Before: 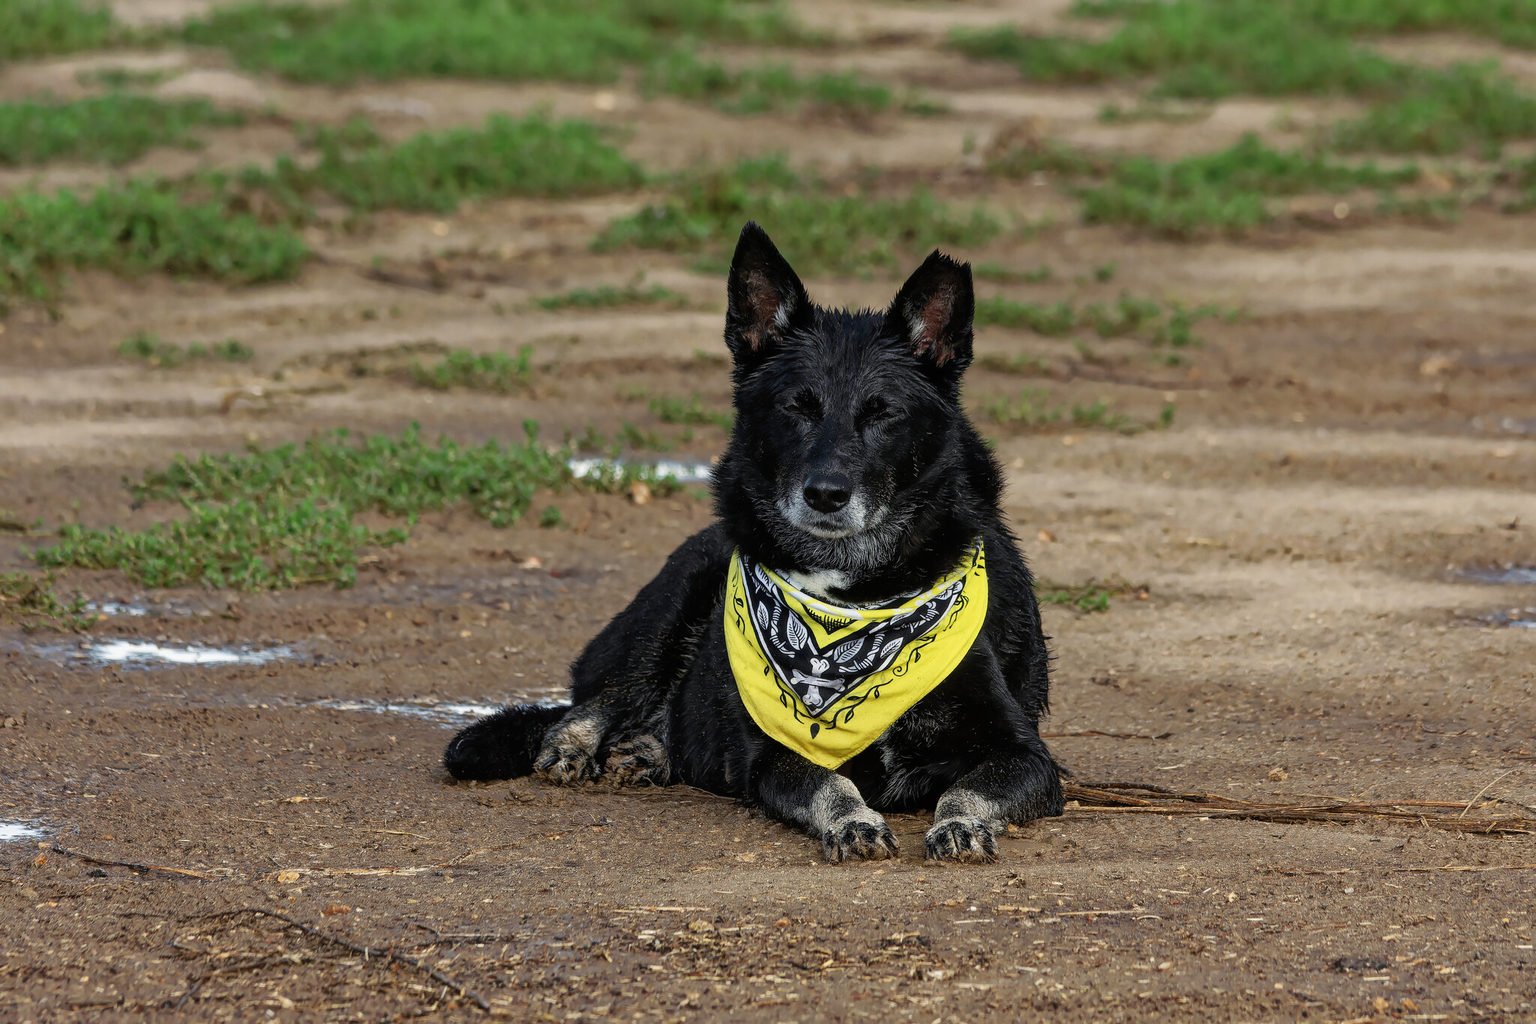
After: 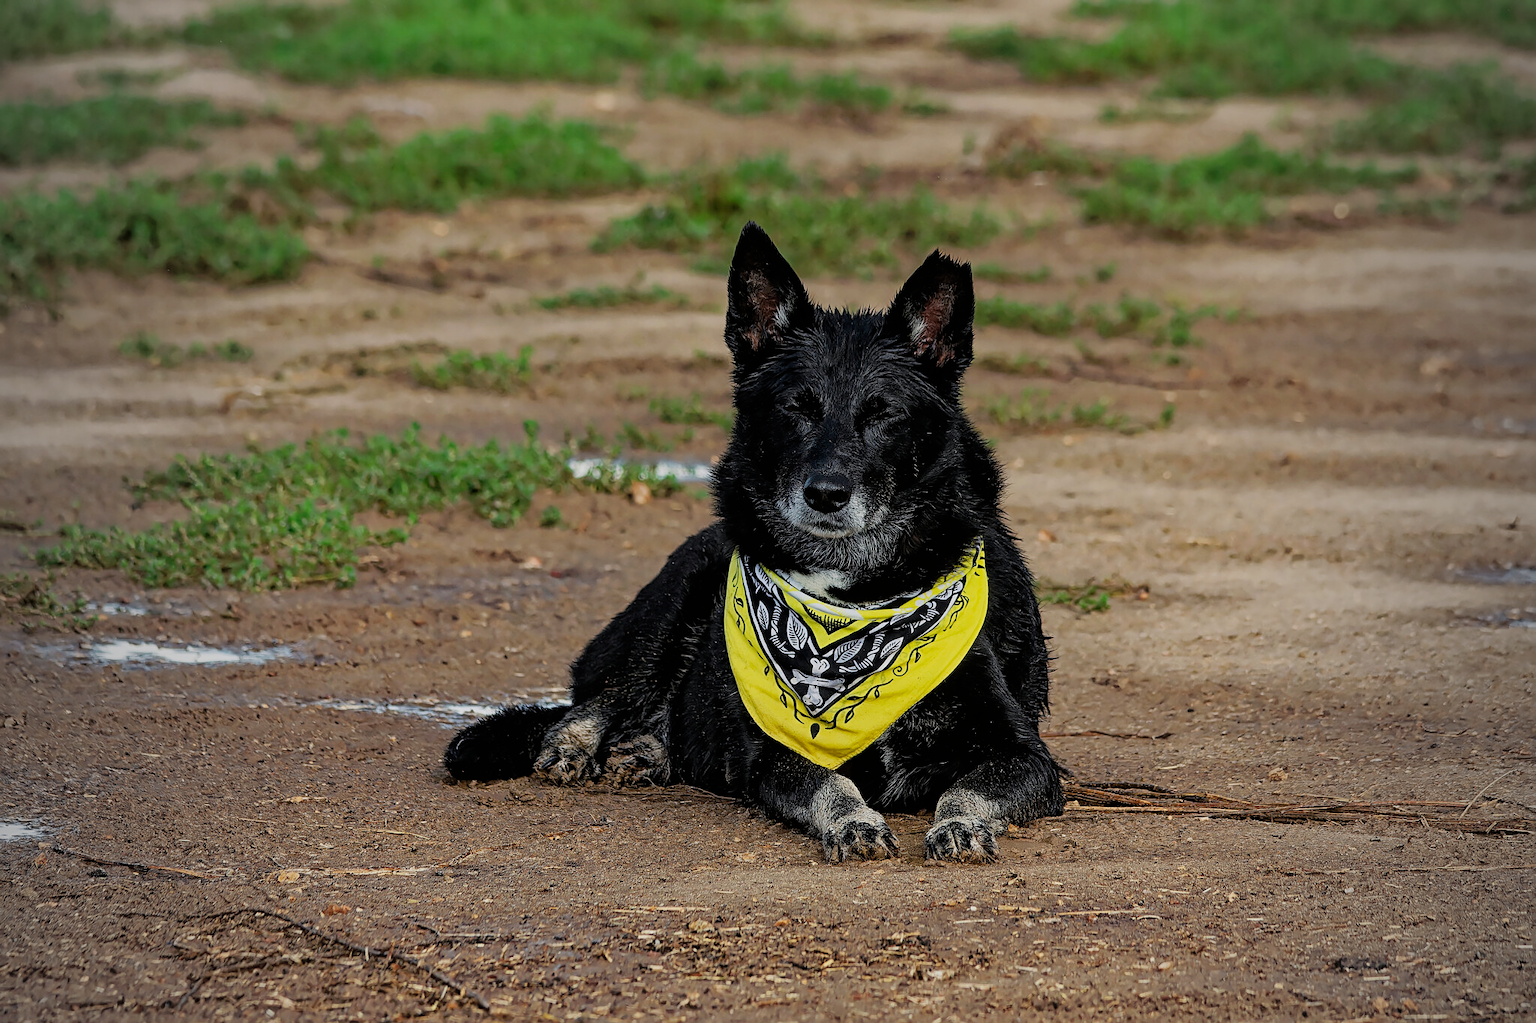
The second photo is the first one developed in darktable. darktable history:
sharpen: on, module defaults
filmic rgb: hardness 4.17
vignetting: fall-off start 97%, fall-off radius 100%, width/height ratio 0.609, unbound false
